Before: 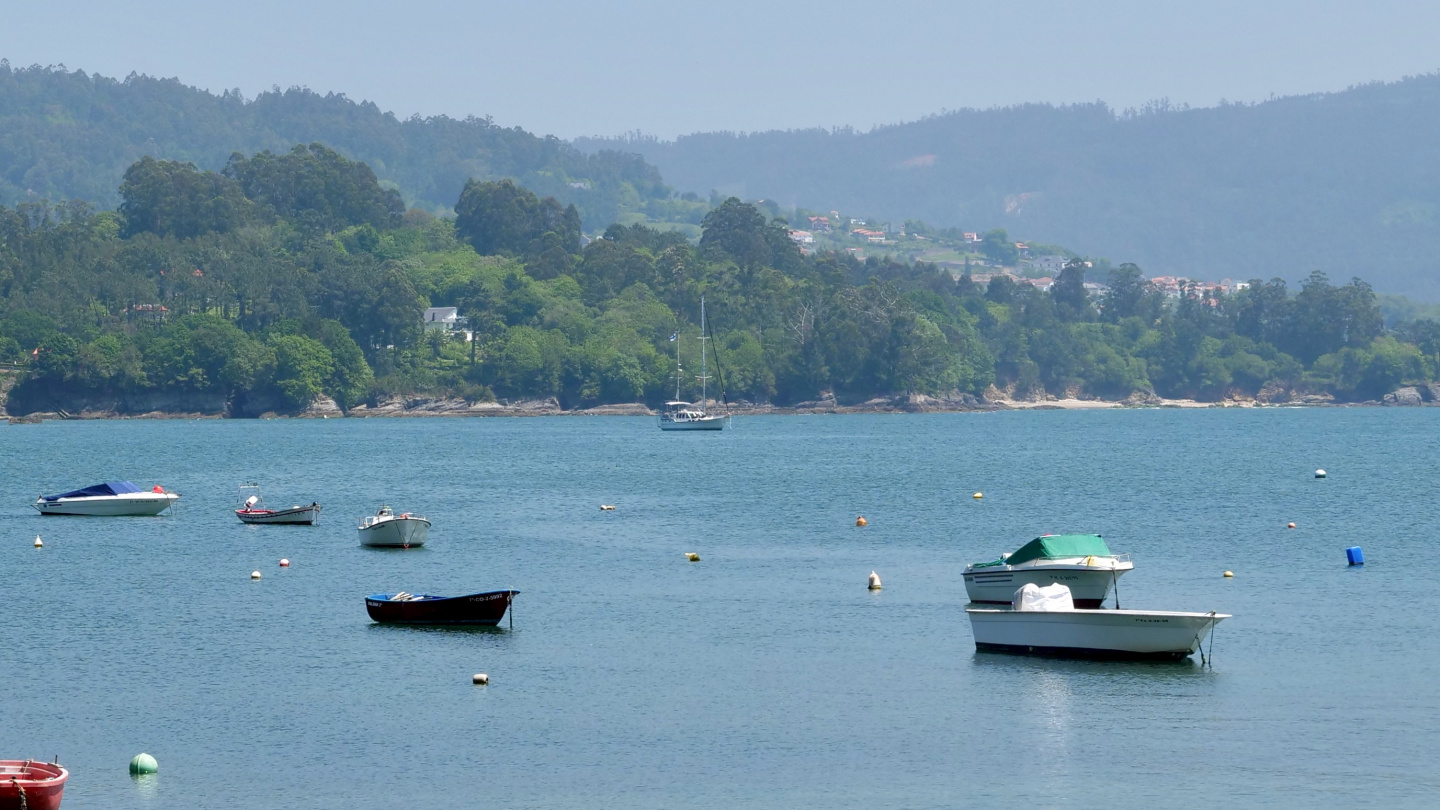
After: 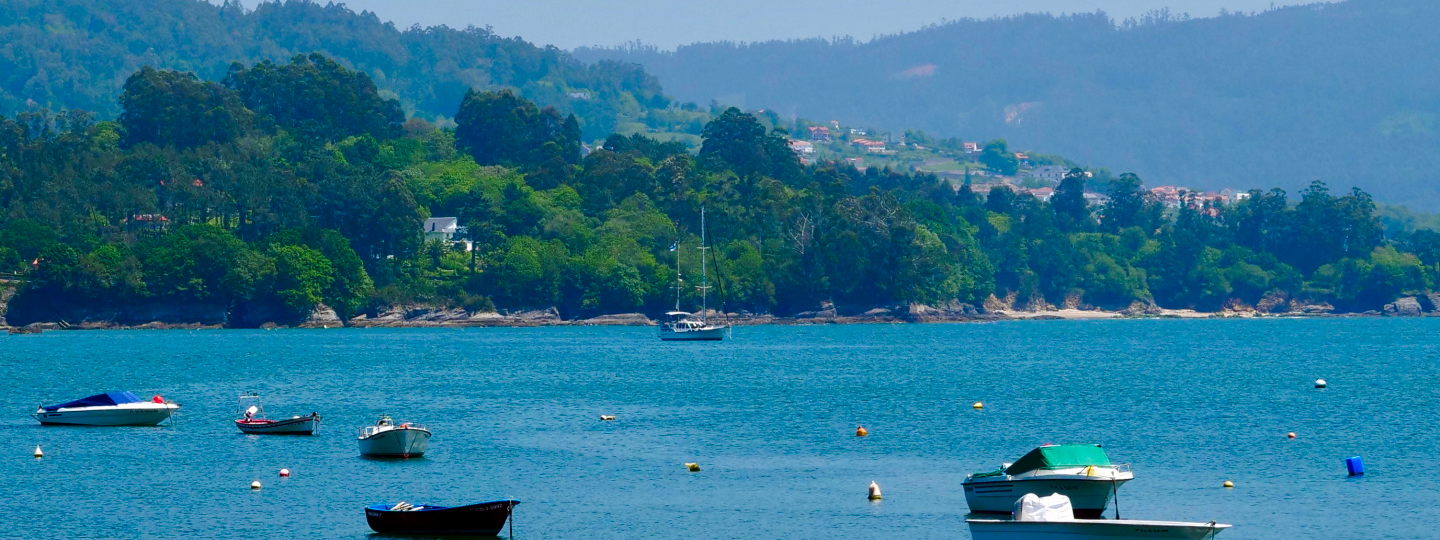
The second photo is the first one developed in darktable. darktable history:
crop: top 11.166%, bottom 22.168%
contrast brightness saturation: contrast 0.07, brightness -0.14, saturation 0.11
tone curve: curves: ch0 [(0, 0) (0.003, 0.002) (0.011, 0.009) (0.025, 0.02) (0.044, 0.034) (0.069, 0.046) (0.1, 0.062) (0.136, 0.083) (0.177, 0.119) (0.224, 0.162) (0.277, 0.216) (0.335, 0.282) (0.399, 0.365) (0.468, 0.457) (0.543, 0.541) (0.623, 0.624) (0.709, 0.713) (0.801, 0.797) (0.898, 0.889) (1, 1)], preserve colors none
color balance rgb: linear chroma grading › global chroma 15%, perceptual saturation grading › global saturation 30%
